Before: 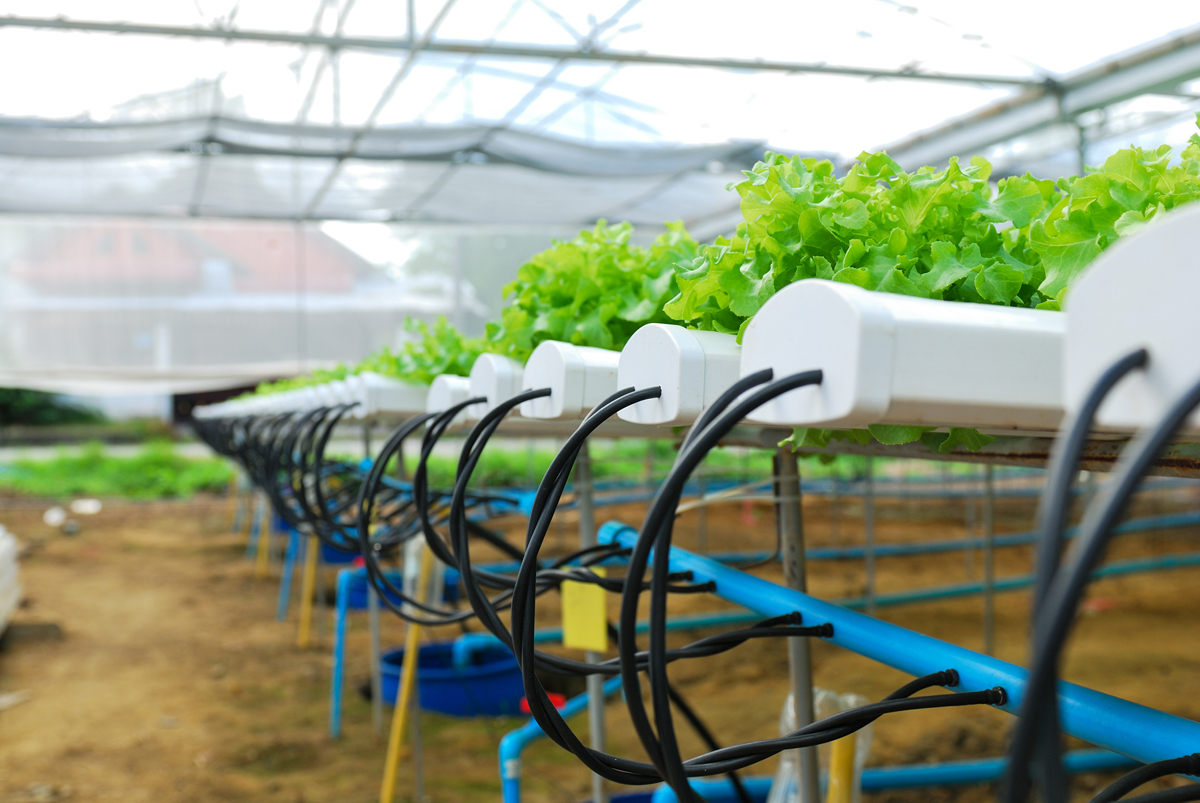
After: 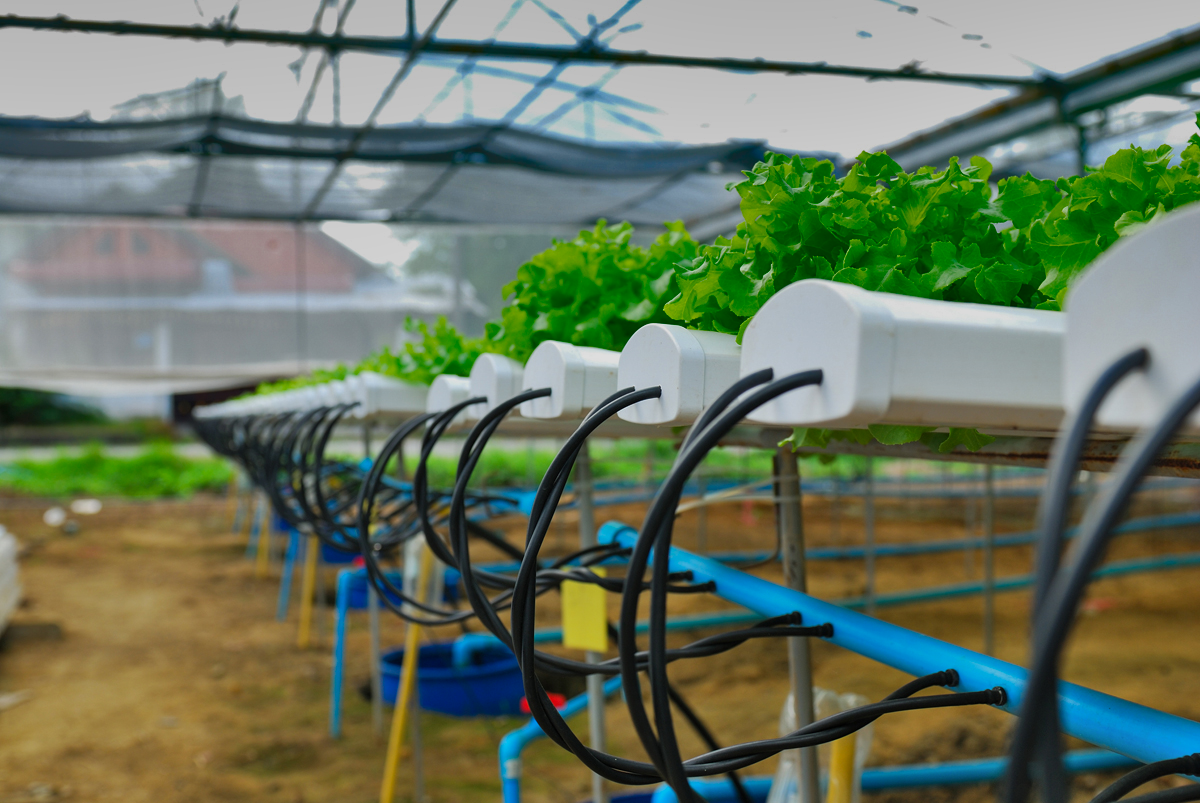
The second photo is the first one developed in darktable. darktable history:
shadows and highlights: shadows 81.05, white point adjustment -10, highlights -64.91, highlights color adjustment 100%, soften with gaussian
